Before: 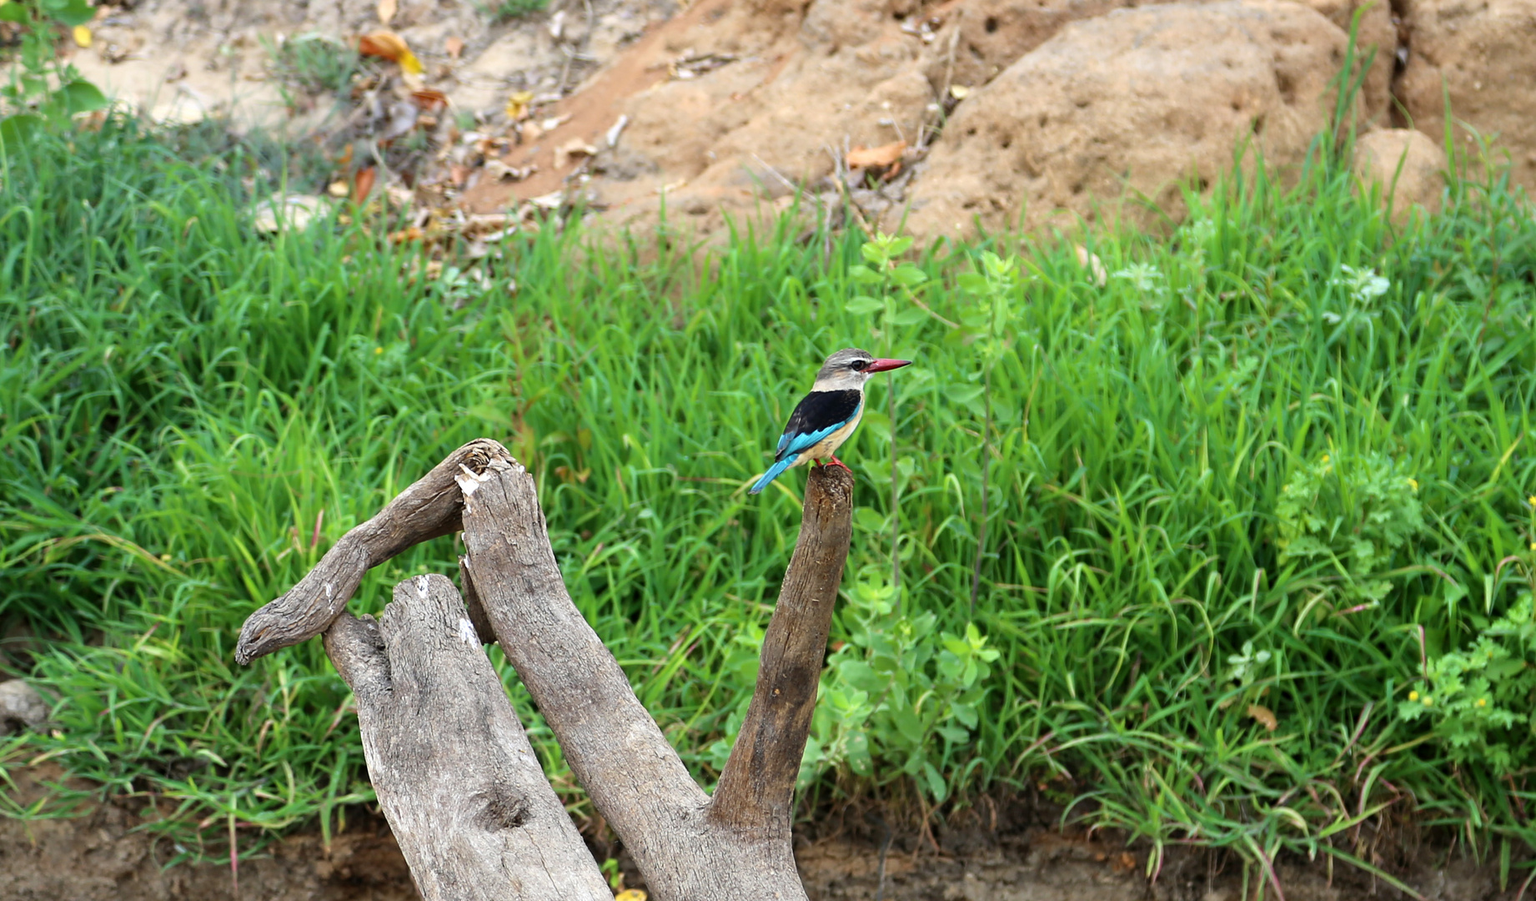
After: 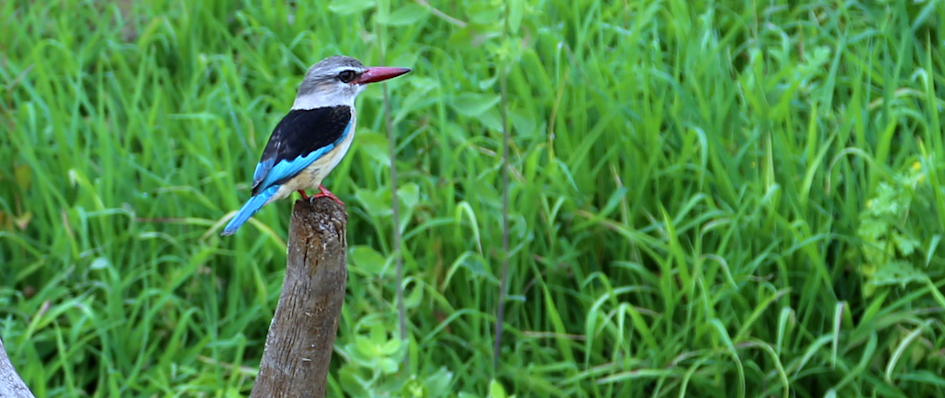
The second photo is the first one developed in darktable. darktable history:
crop: left 36.607%, top 34.735%, right 13.146%, bottom 30.611%
white balance: red 0.871, blue 1.249
rotate and perspective: rotation -2.22°, lens shift (horizontal) -0.022, automatic cropping off
